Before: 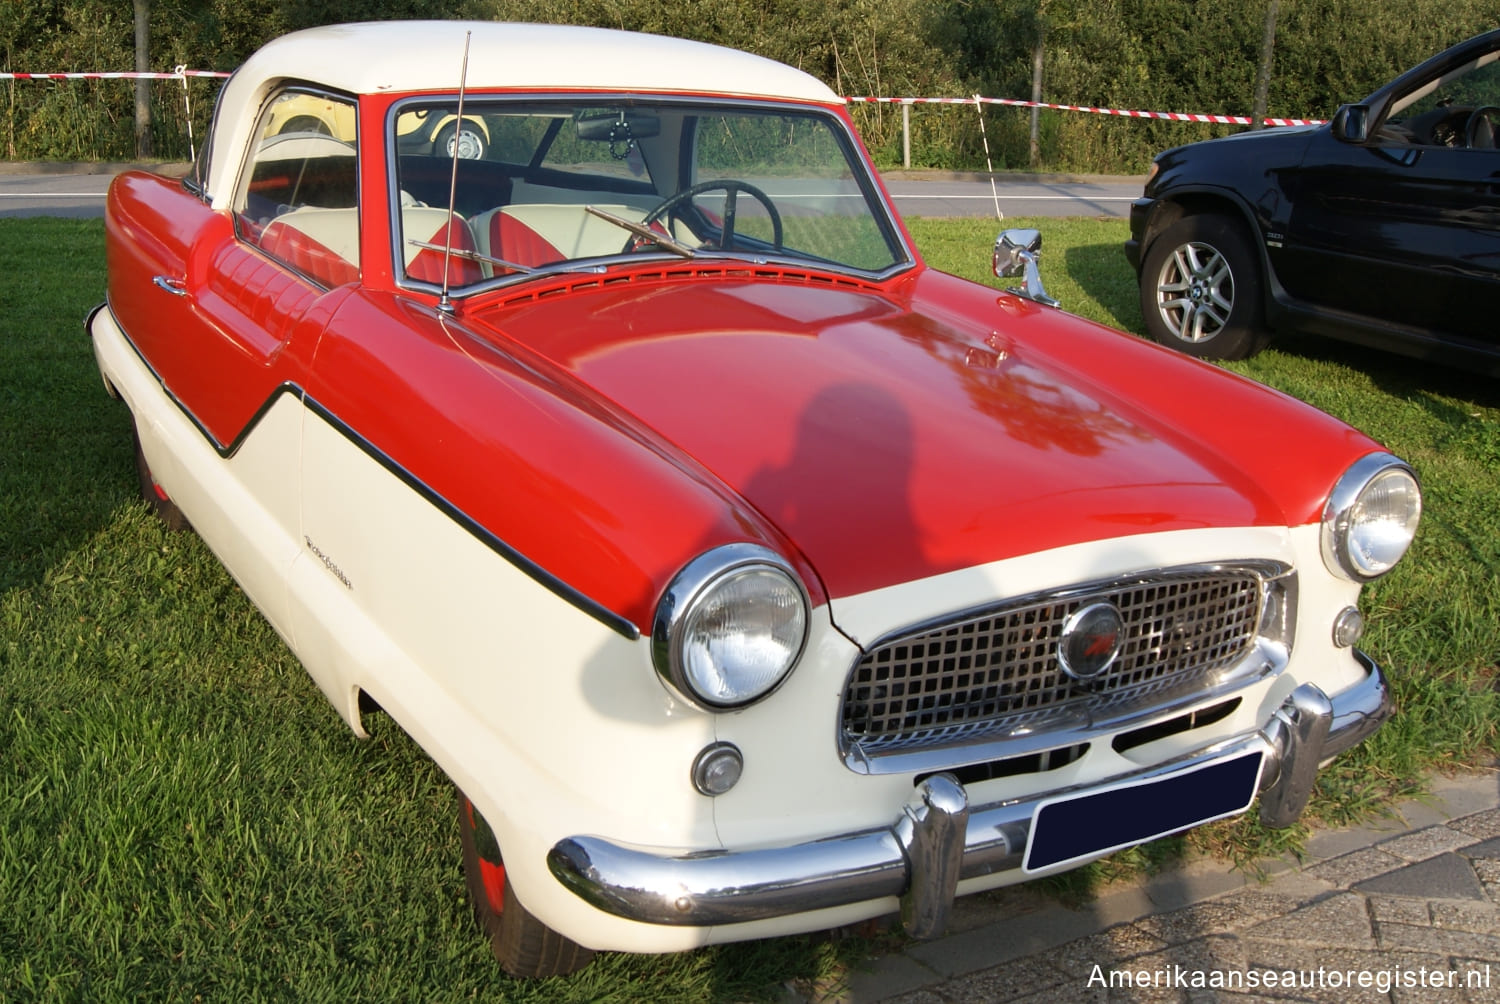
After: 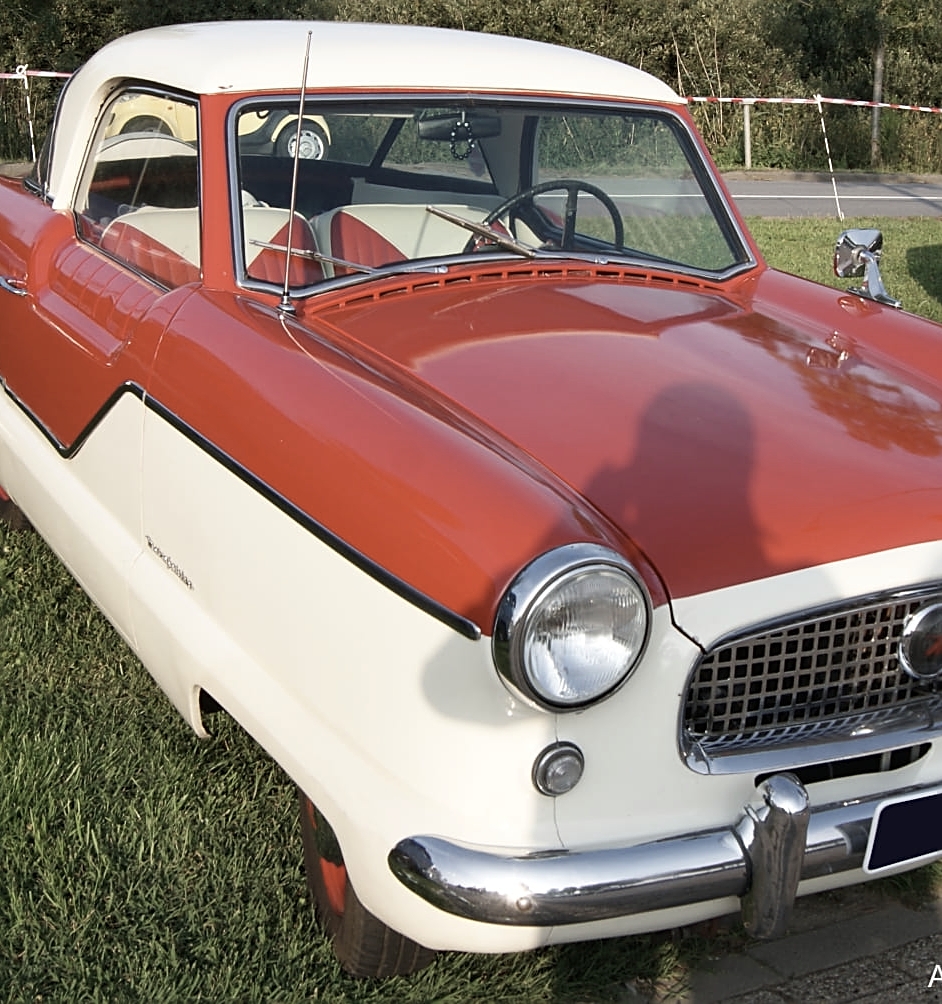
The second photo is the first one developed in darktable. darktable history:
contrast brightness saturation: contrast 0.1, saturation -0.36
sharpen: on, module defaults
crop: left 10.644%, right 26.528%
